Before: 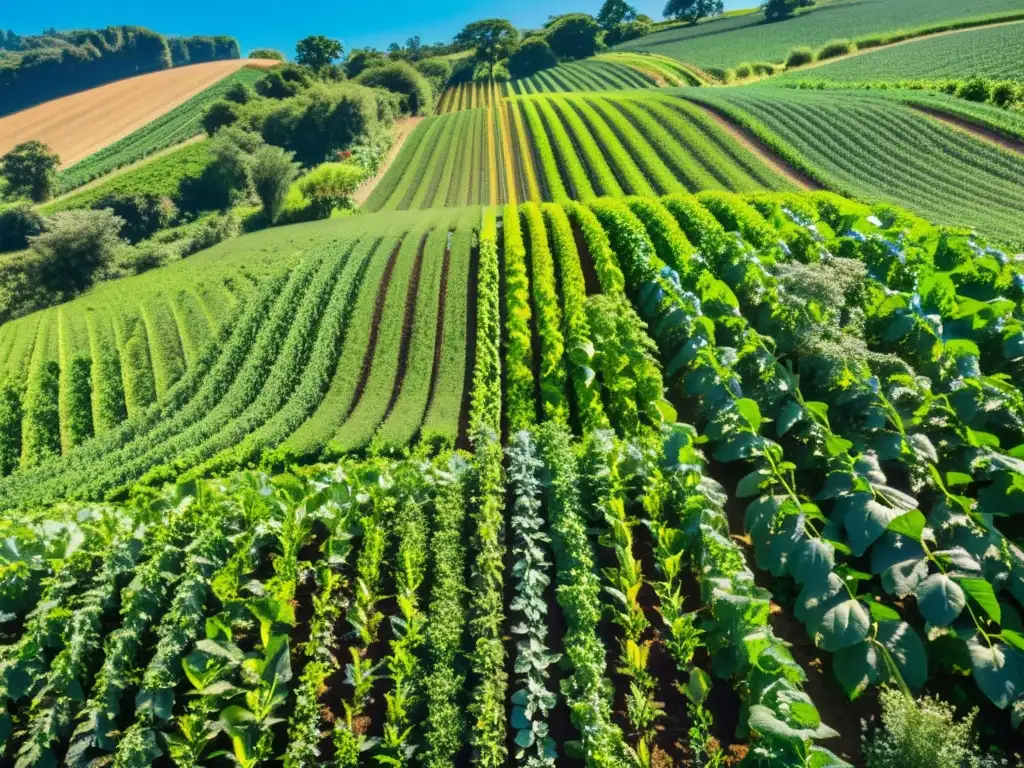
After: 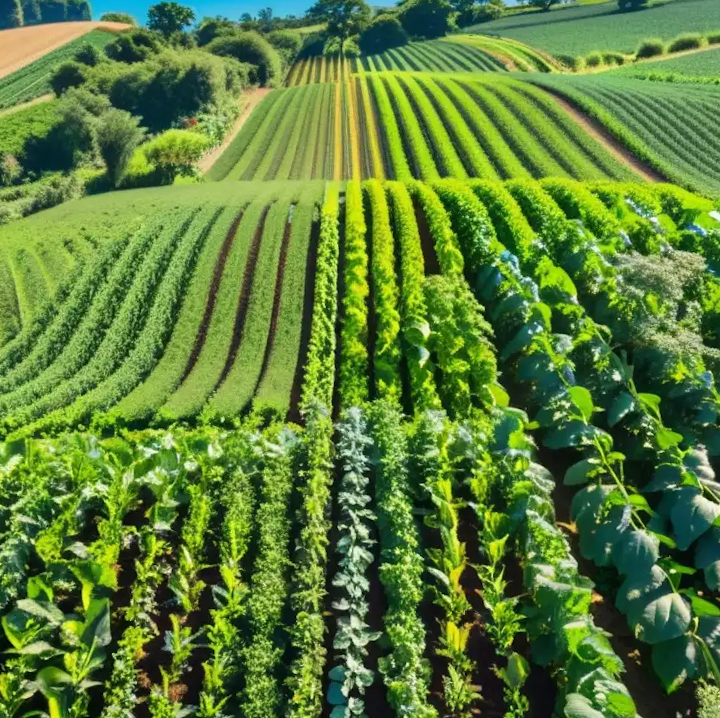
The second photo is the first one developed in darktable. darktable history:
crop and rotate: angle -3.01°, left 13.938%, top 0.027%, right 10.835%, bottom 0.035%
